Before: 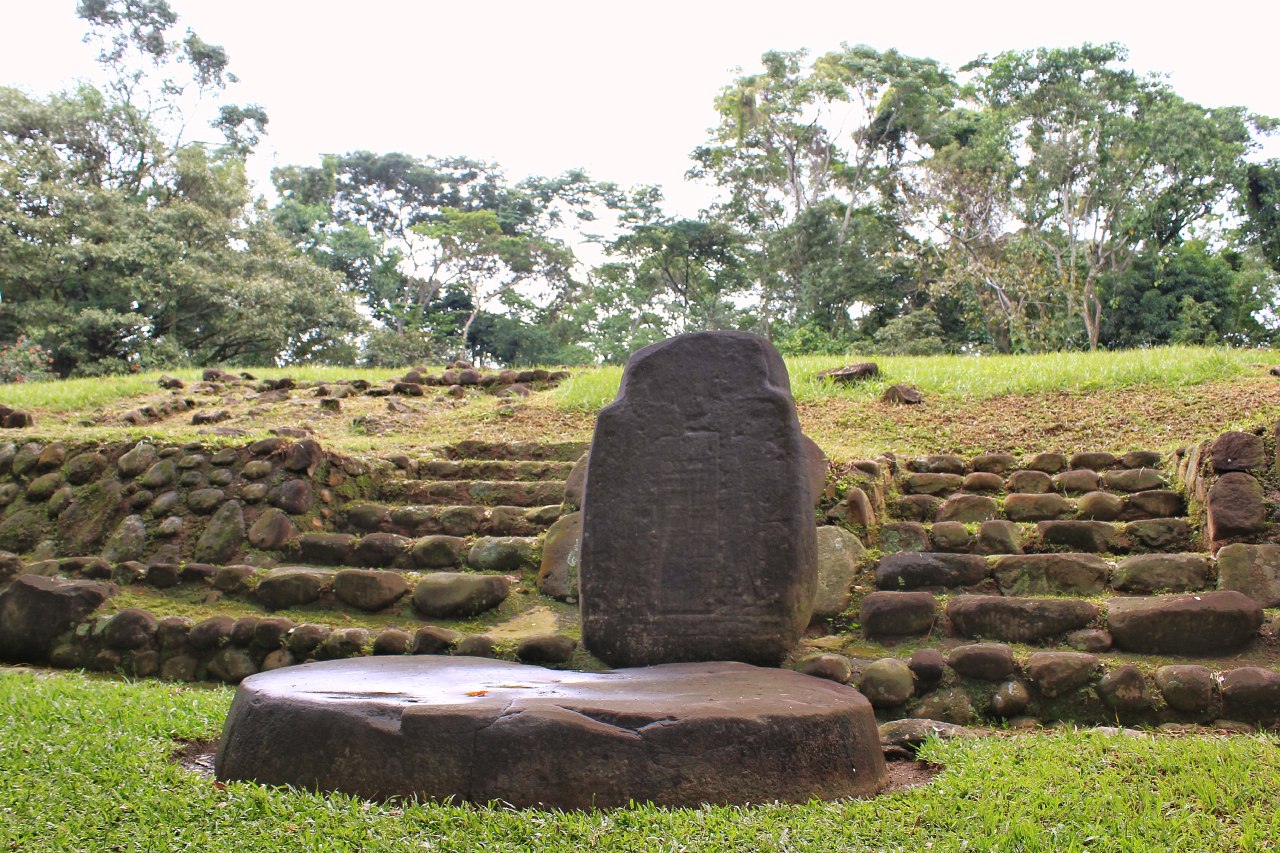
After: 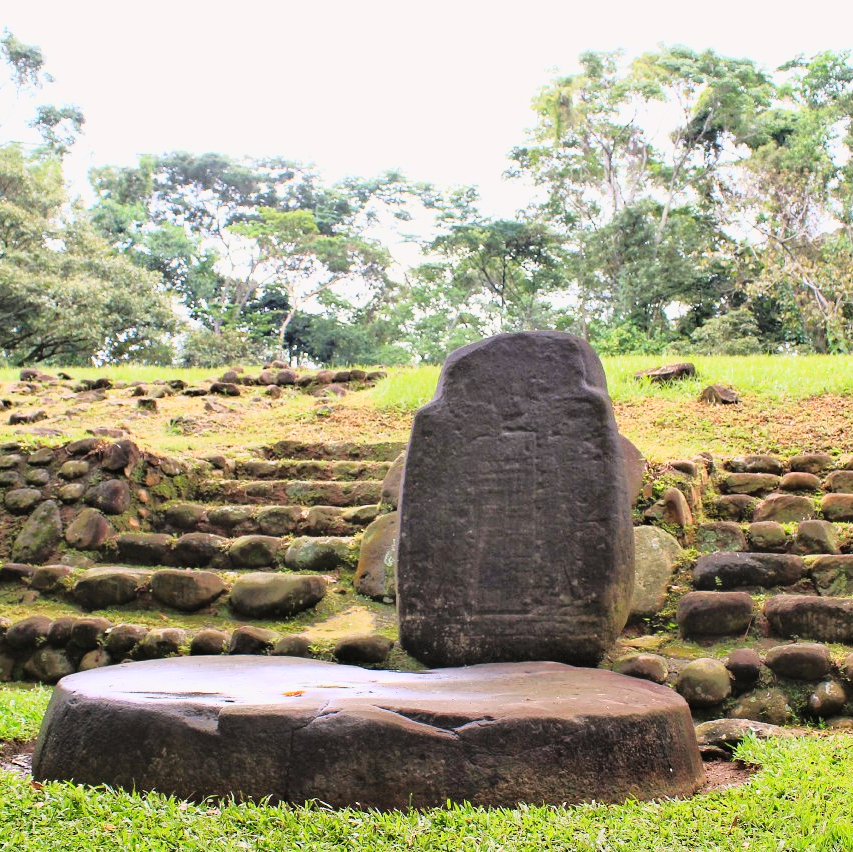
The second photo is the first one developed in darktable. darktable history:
crop and rotate: left 14.364%, right 18.99%
exposure: exposure -0.256 EV, compensate highlight preservation false
tone curve: curves: ch0 [(0, 0) (0.003, 0.002) (0.011, 0.008) (0.025, 0.019) (0.044, 0.034) (0.069, 0.053) (0.1, 0.079) (0.136, 0.127) (0.177, 0.191) (0.224, 0.274) (0.277, 0.367) (0.335, 0.465) (0.399, 0.552) (0.468, 0.643) (0.543, 0.737) (0.623, 0.82) (0.709, 0.891) (0.801, 0.928) (0.898, 0.963) (1, 1)], color space Lab, linked channels, preserve colors none
